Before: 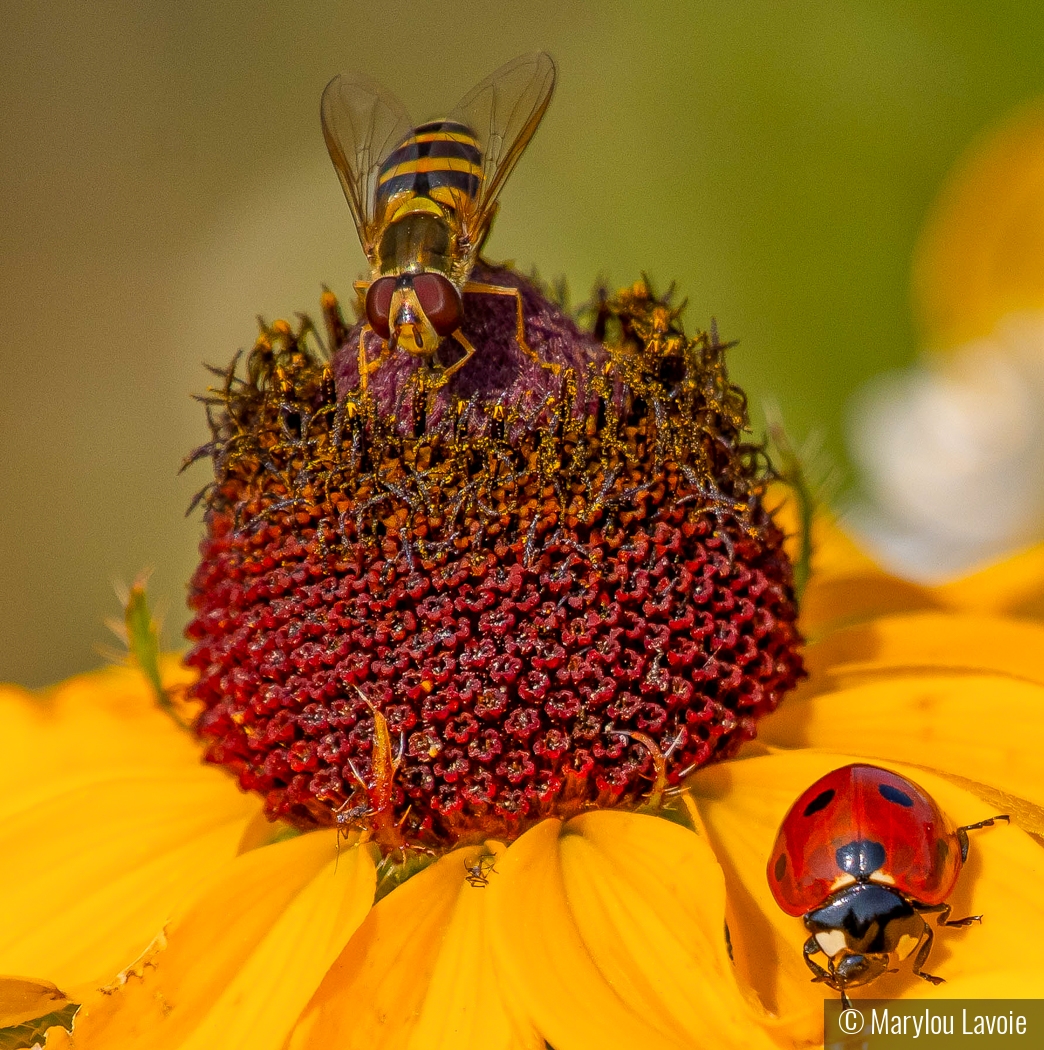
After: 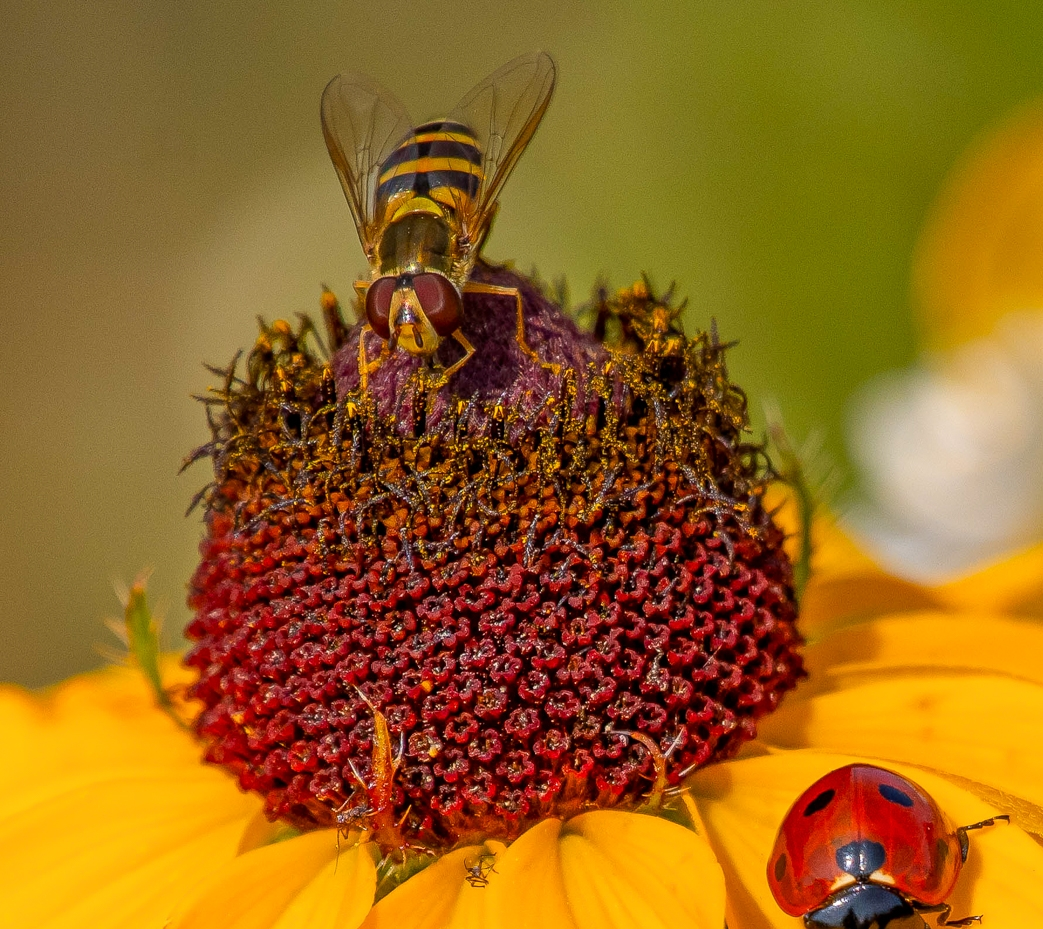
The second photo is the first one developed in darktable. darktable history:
crop and rotate: top 0%, bottom 11.457%
